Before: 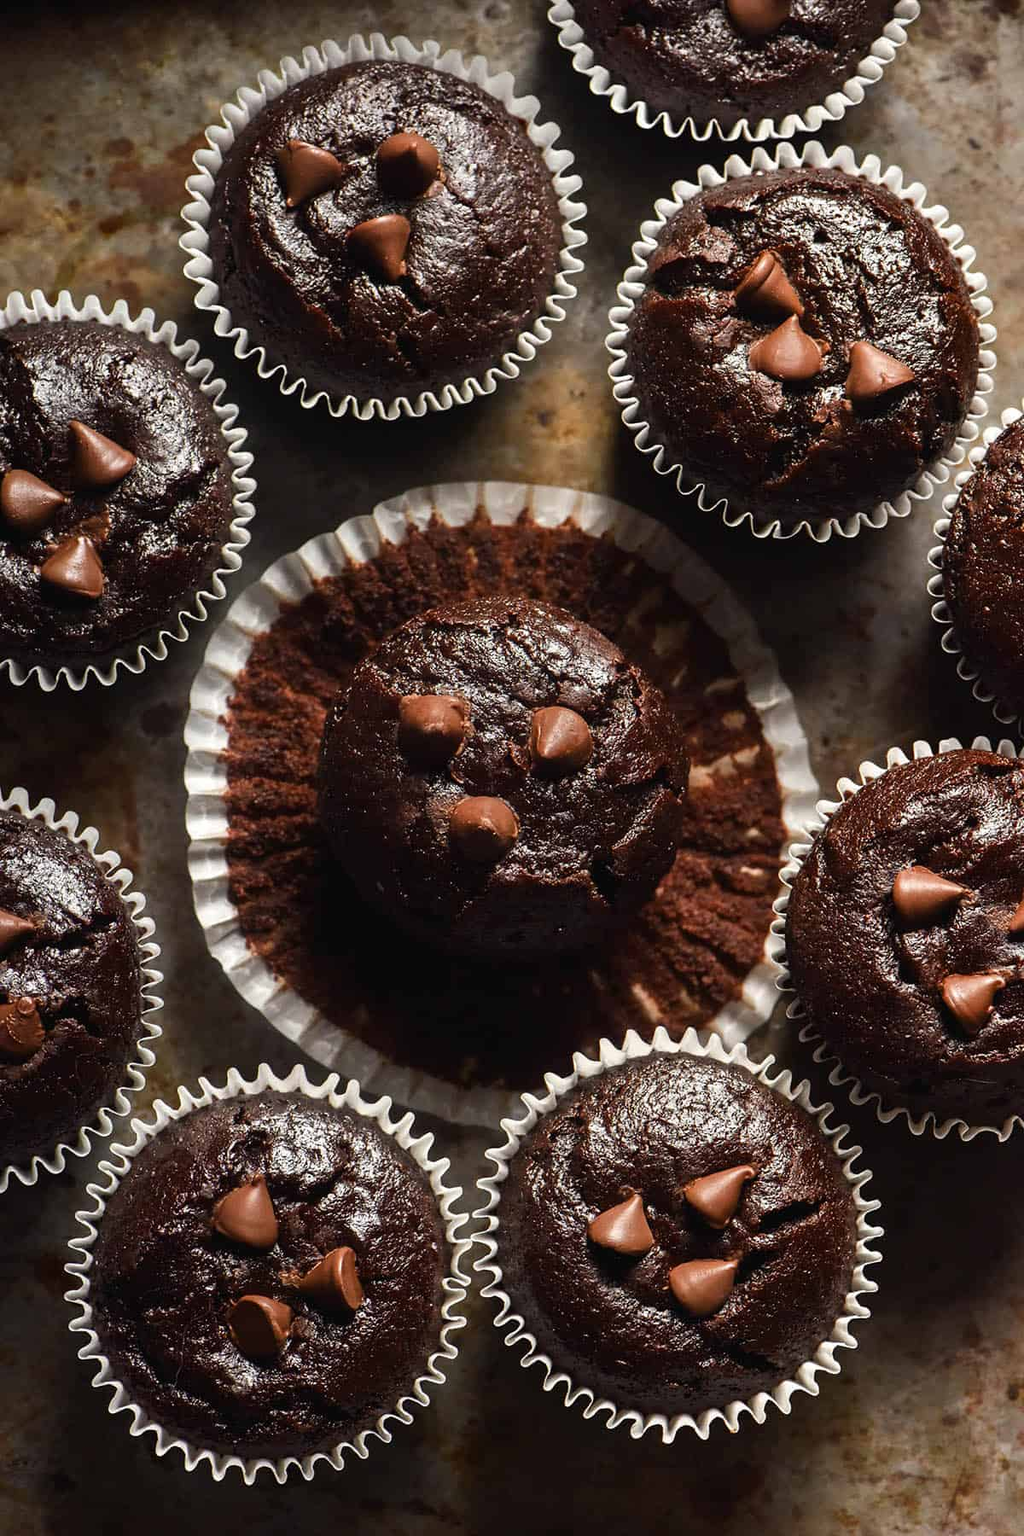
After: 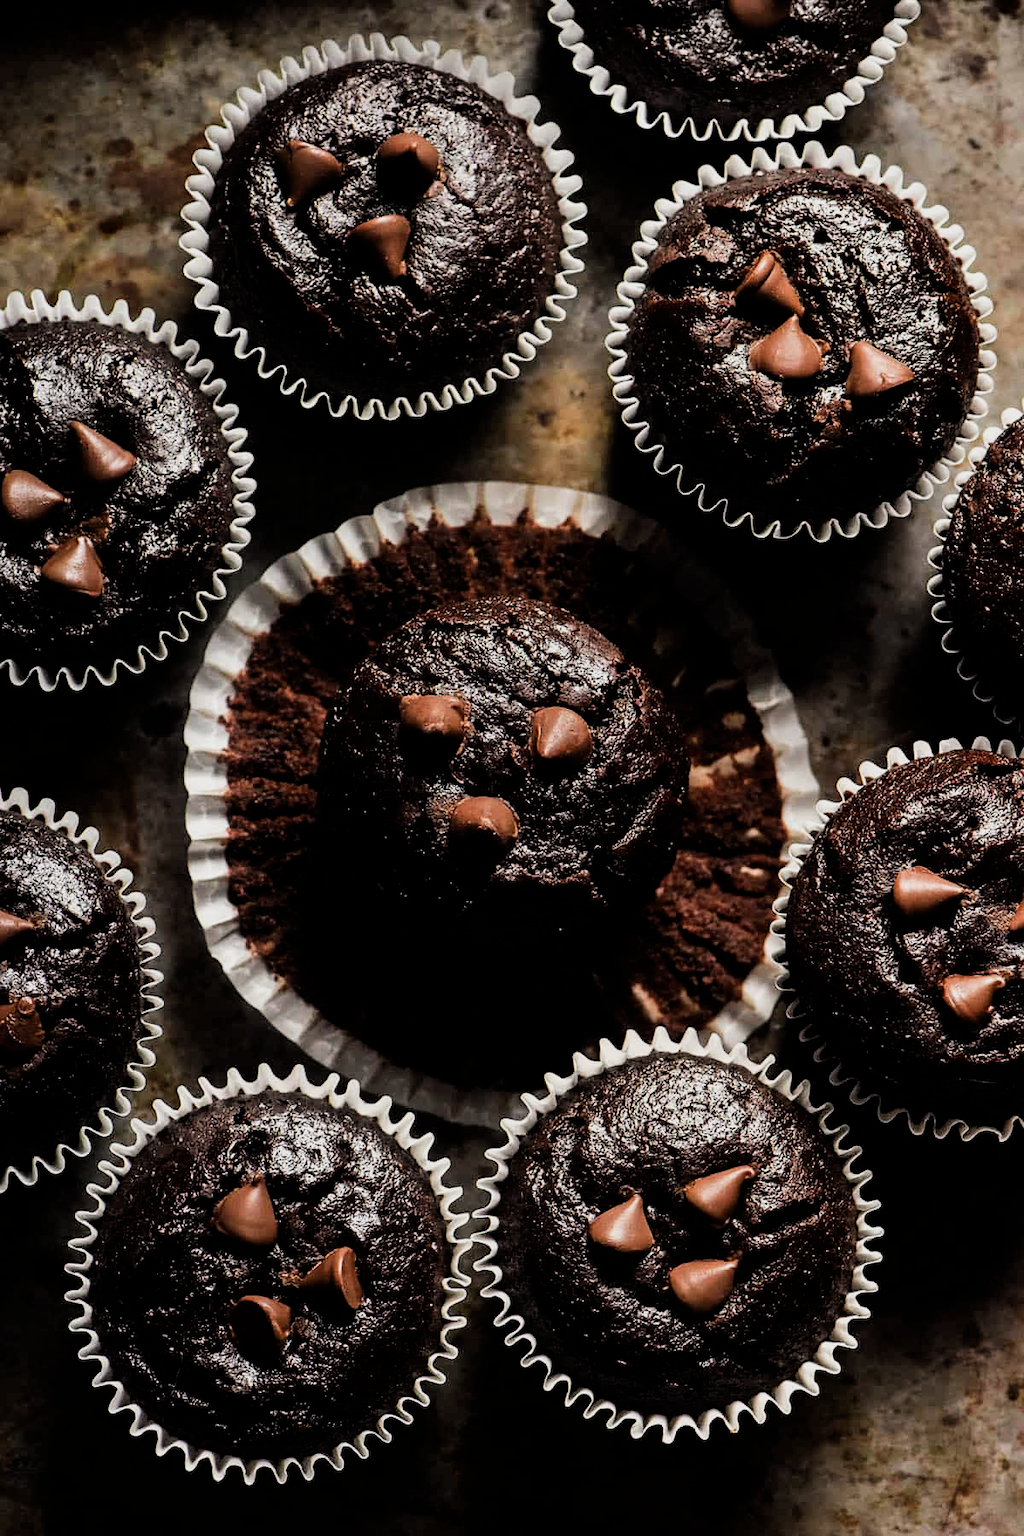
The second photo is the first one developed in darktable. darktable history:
filmic rgb: black relative exposure -5.07 EV, white relative exposure 3.5 EV, hardness 3.17, contrast 1.3, highlights saturation mix -48.72%
